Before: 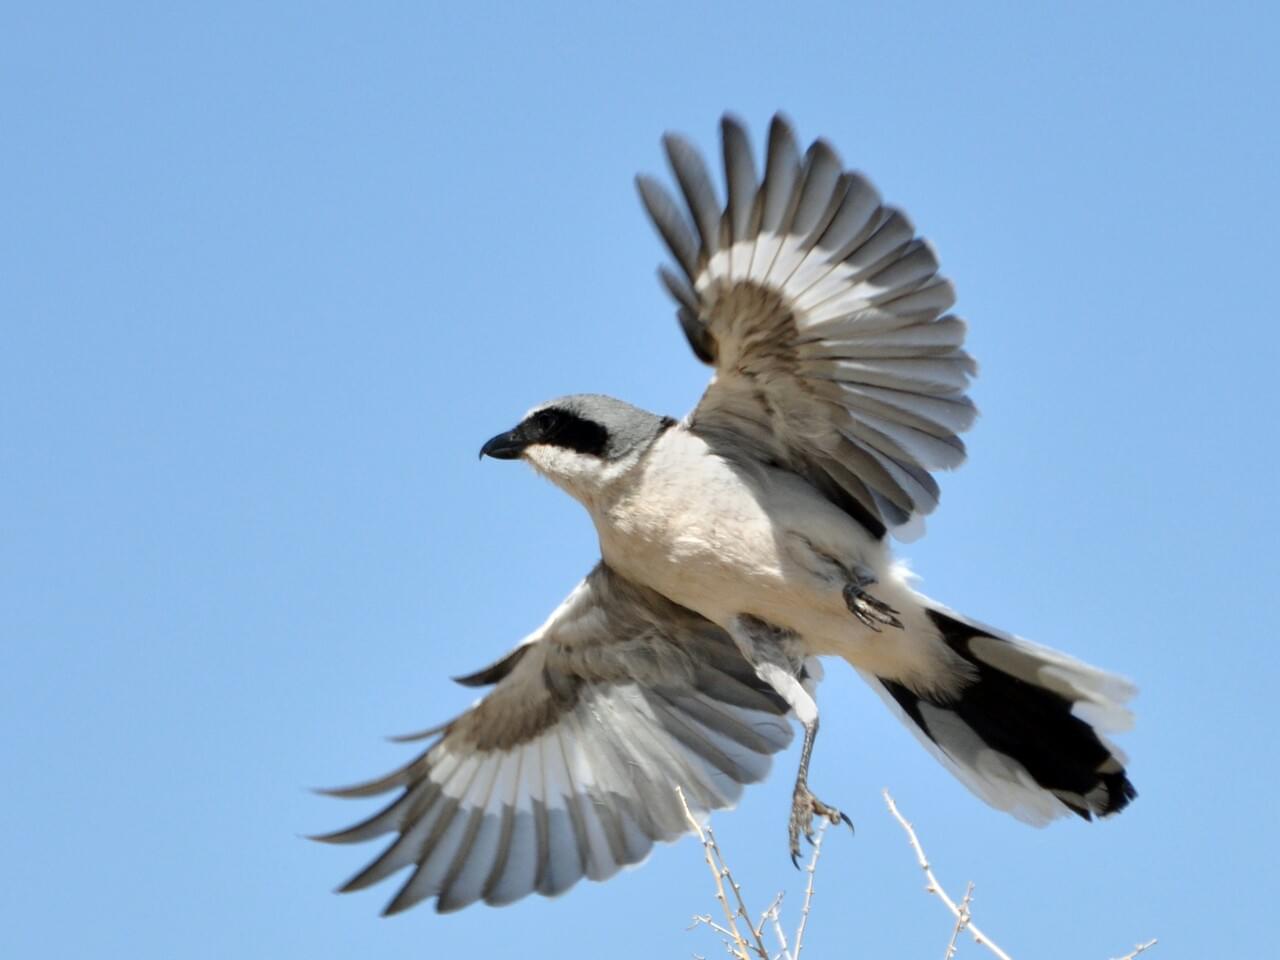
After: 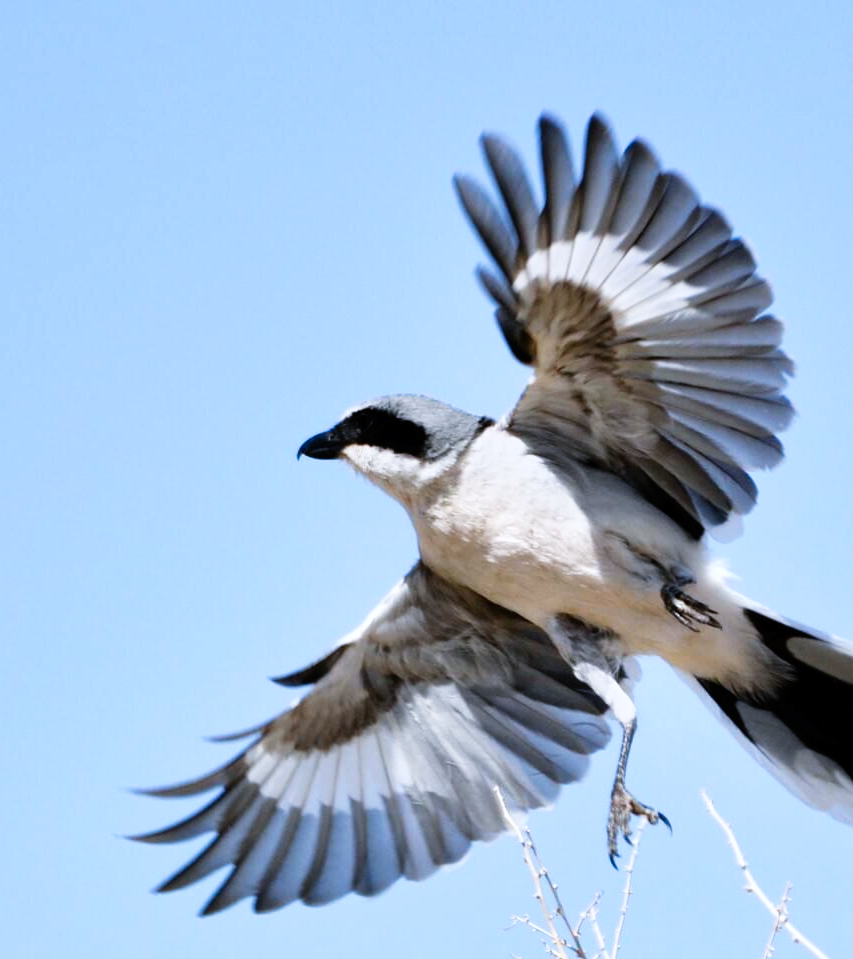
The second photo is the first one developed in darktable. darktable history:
white balance: red 0.967, blue 1.119, emerald 0.756
crop and rotate: left 14.292%, right 19.041%
tone curve: curves: ch0 [(0, 0) (0.003, 0.008) (0.011, 0.008) (0.025, 0.011) (0.044, 0.017) (0.069, 0.026) (0.1, 0.039) (0.136, 0.054) (0.177, 0.093) (0.224, 0.15) (0.277, 0.21) (0.335, 0.285) (0.399, 0.366) (0.468, 0.462) (0.543, 0.564) (0.623, 0.679) (0.709, 0.79) (0.801, 0.883) (0.898, 0.95) (1, 1)], preserve colors none
